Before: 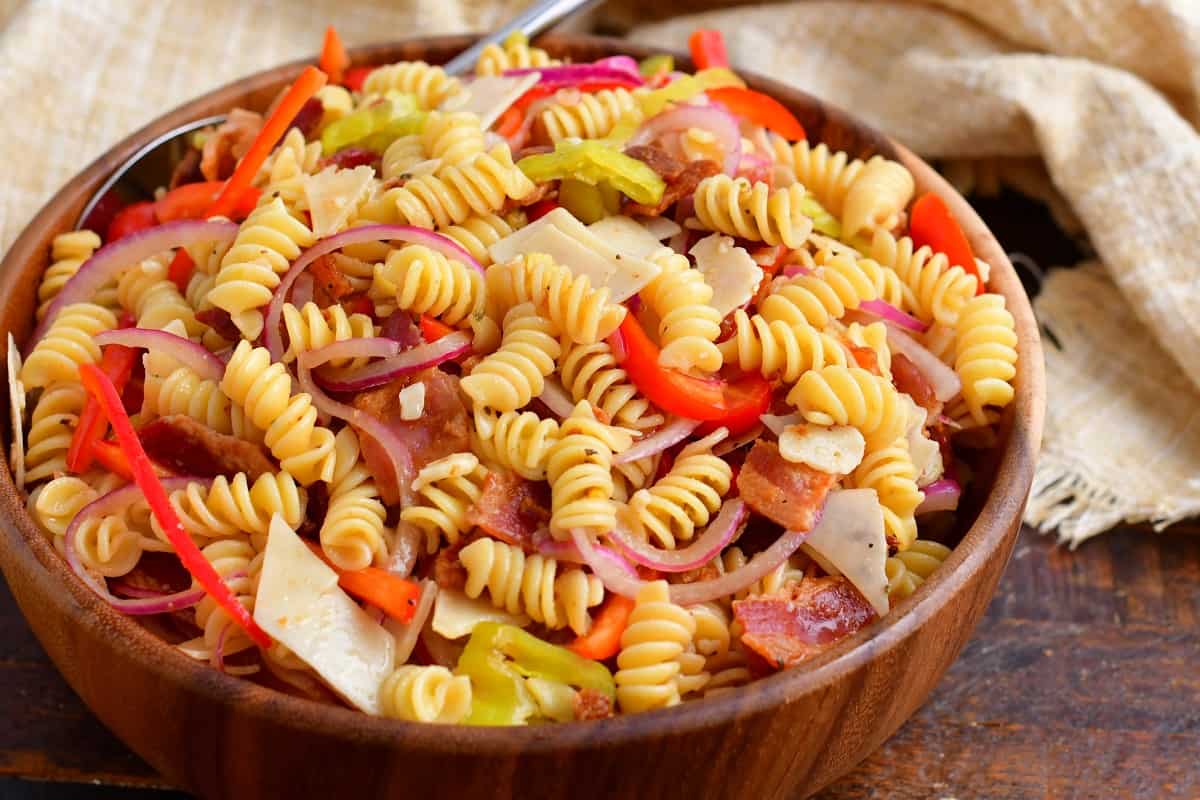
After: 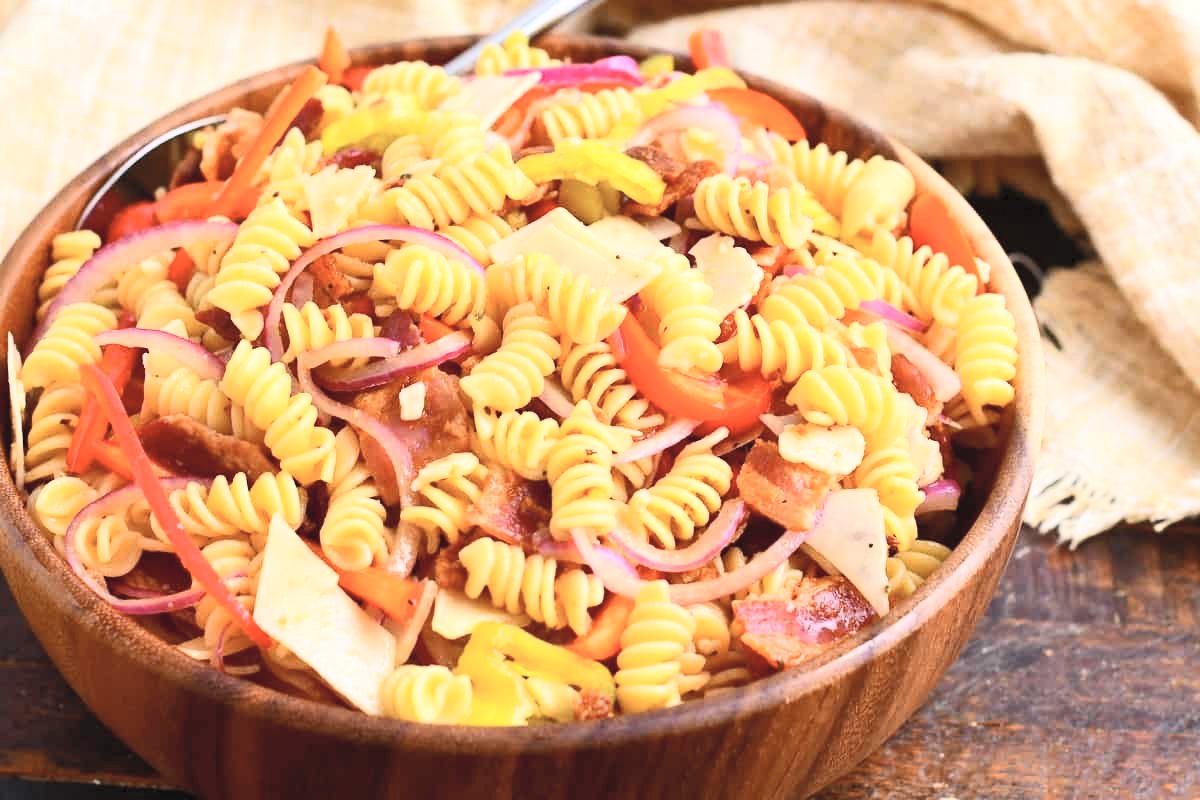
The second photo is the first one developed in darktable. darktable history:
contrast brightness saturation: contrast 0.376, brightness 0.533
